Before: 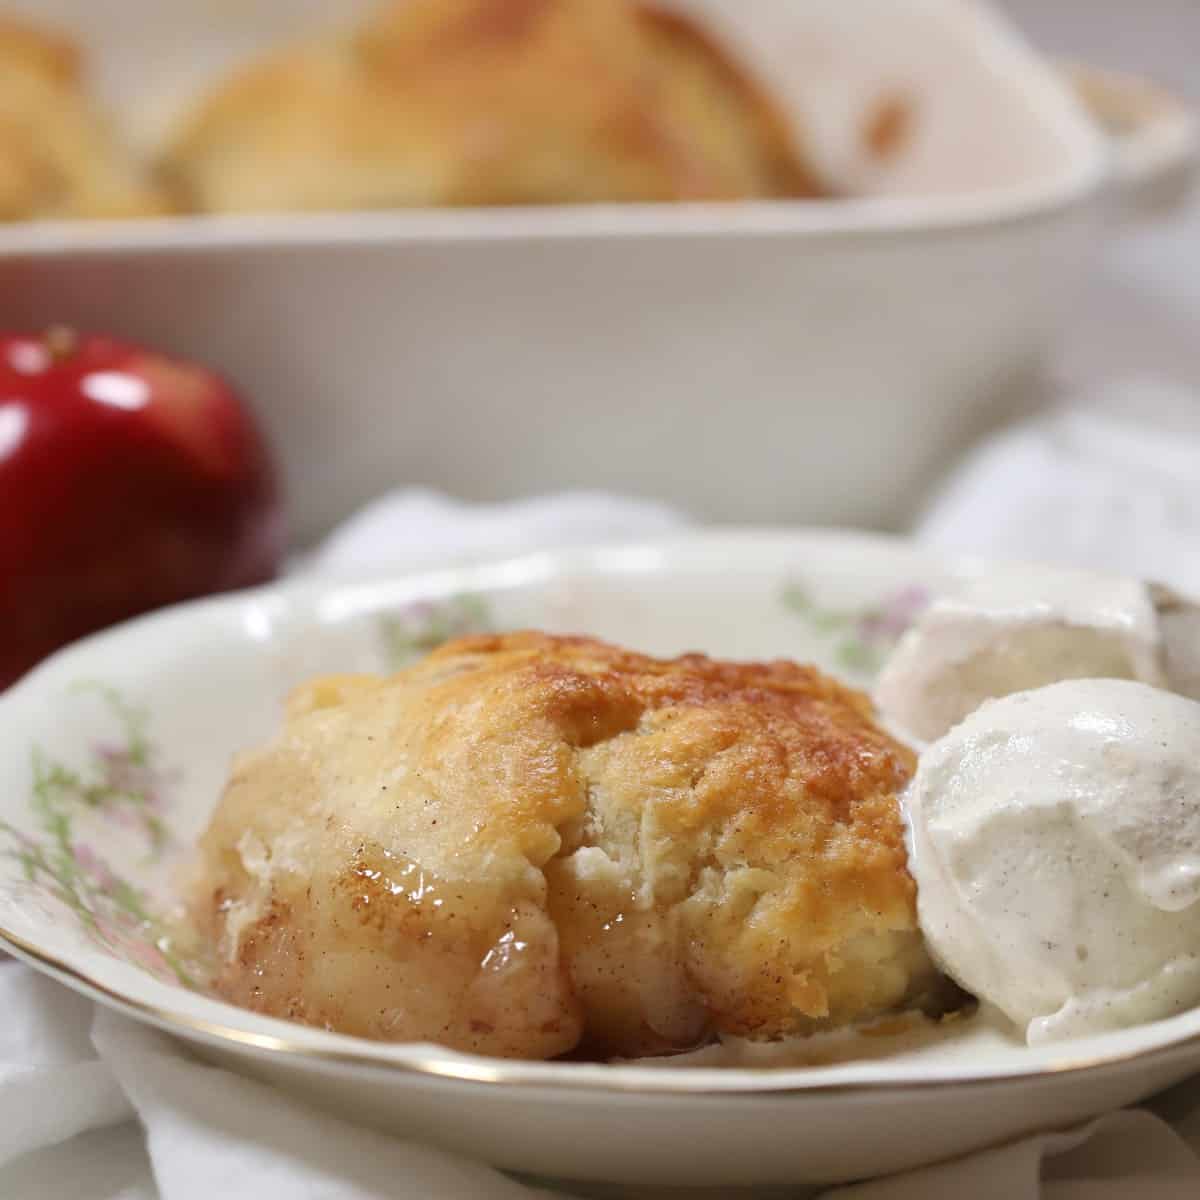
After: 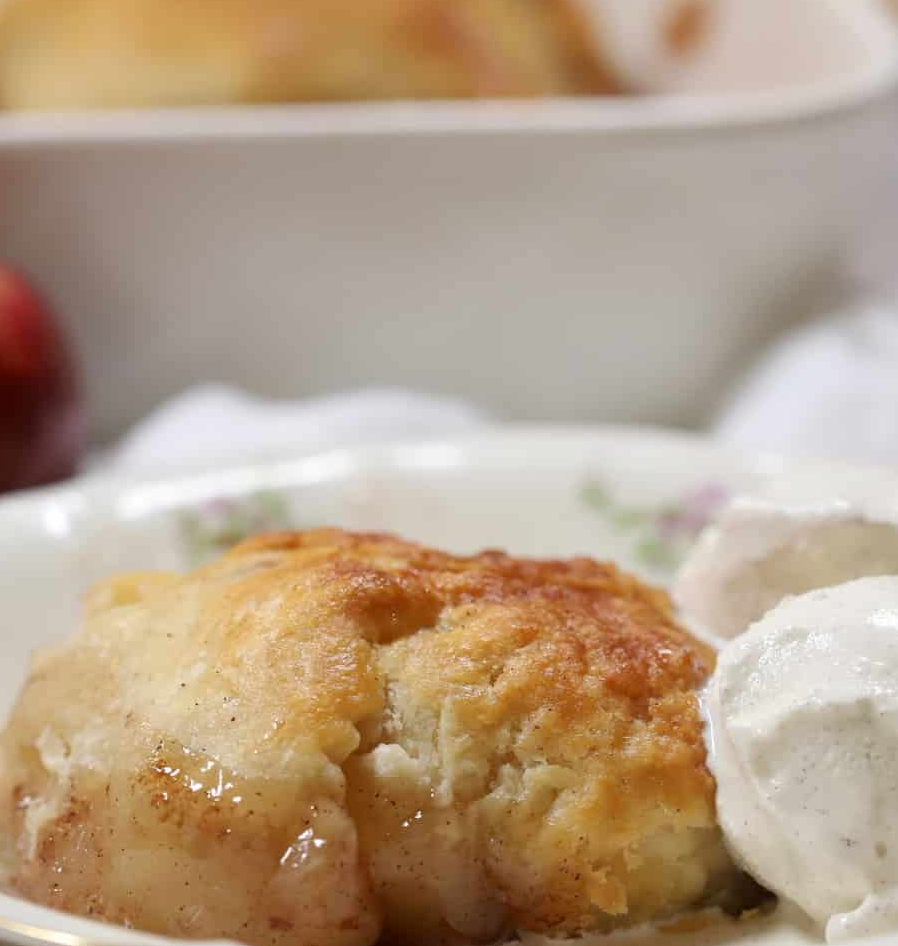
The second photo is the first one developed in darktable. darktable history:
exposure: black level correction 0.001, compensate highlight preservation false
crop: left 16.768%, top 8.653%, right 8.362%, bottom 12.485%
